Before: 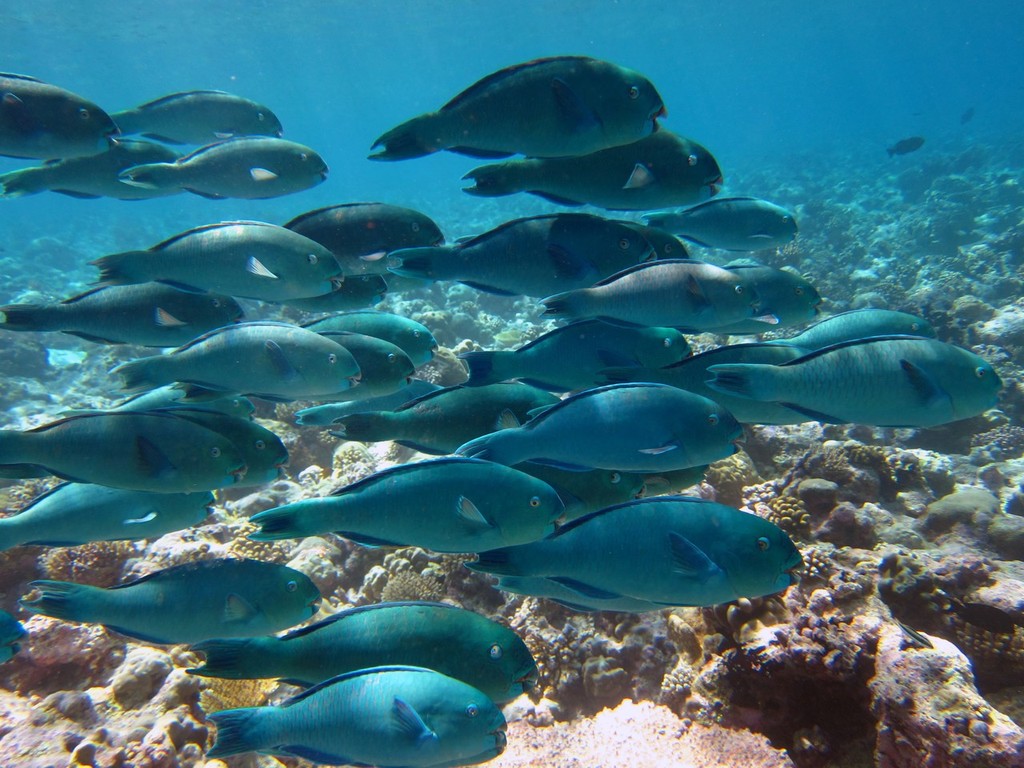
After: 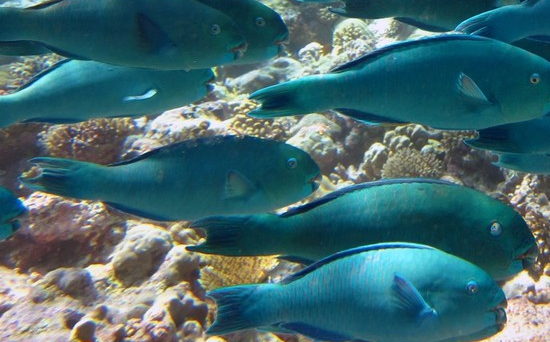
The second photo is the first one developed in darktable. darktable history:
crop and rotate: top 55.179%, right 46.211%, bottom 0.171%
vignetting: fall-off start 100.14%, brightness -0.306, saturation -0.051
